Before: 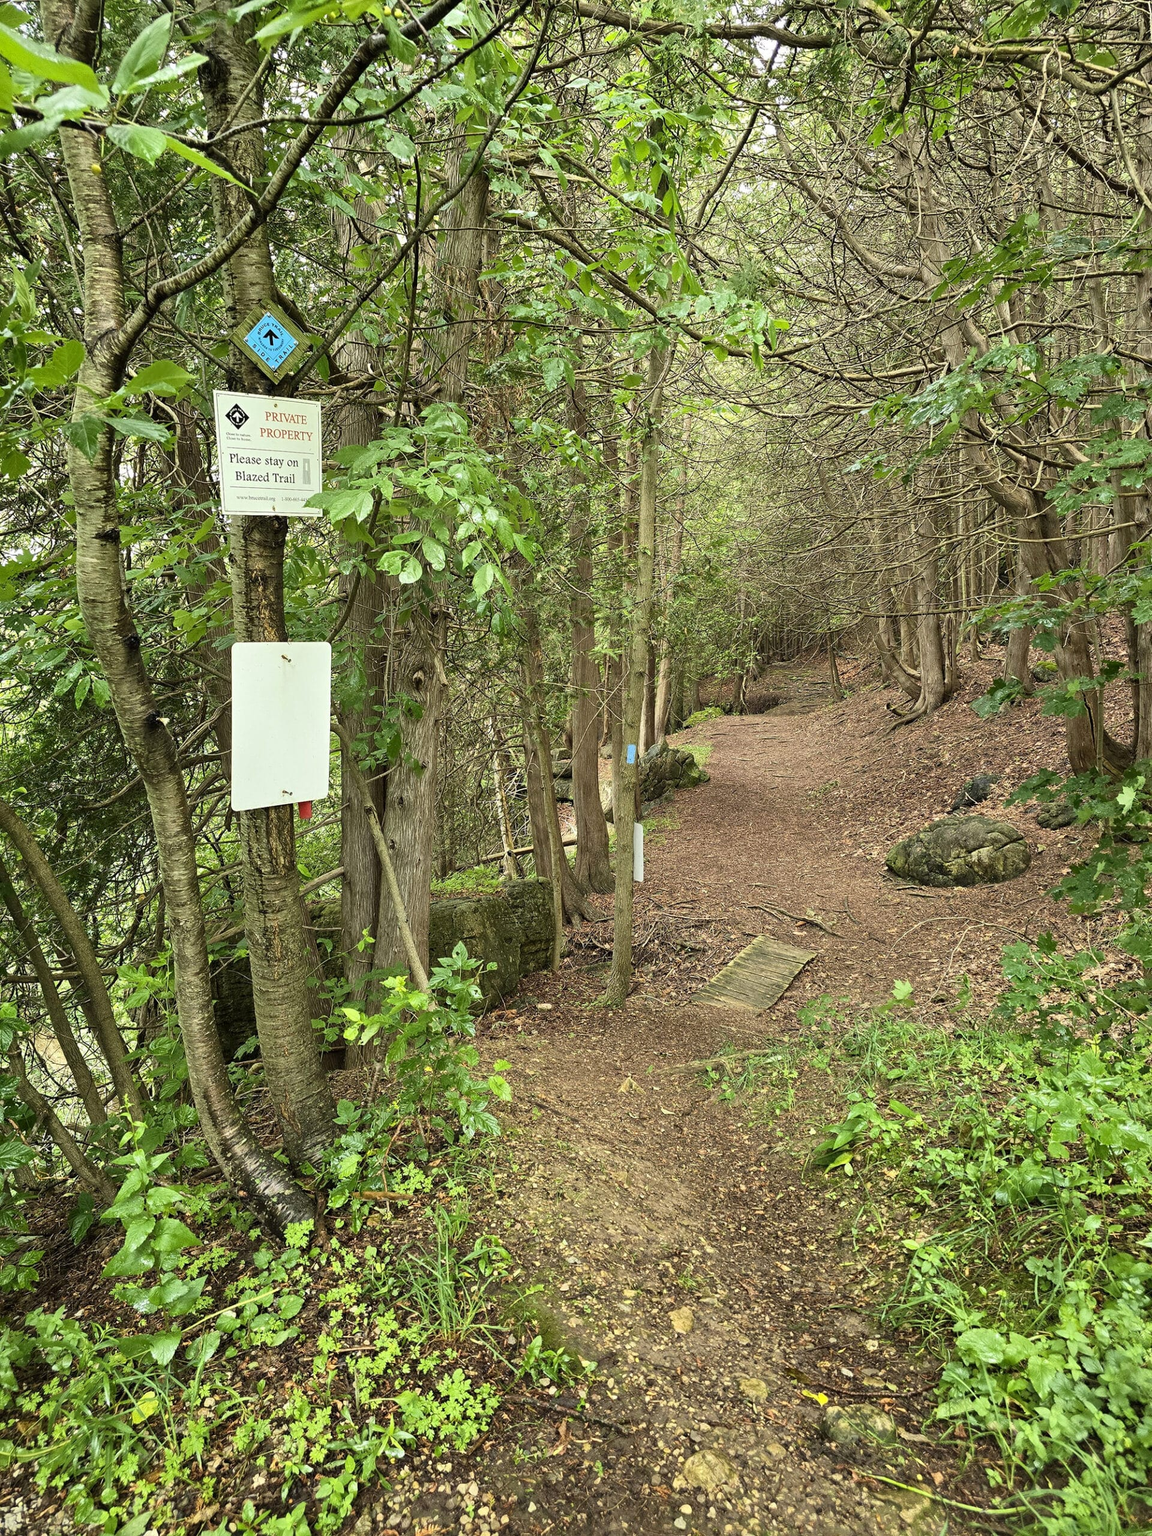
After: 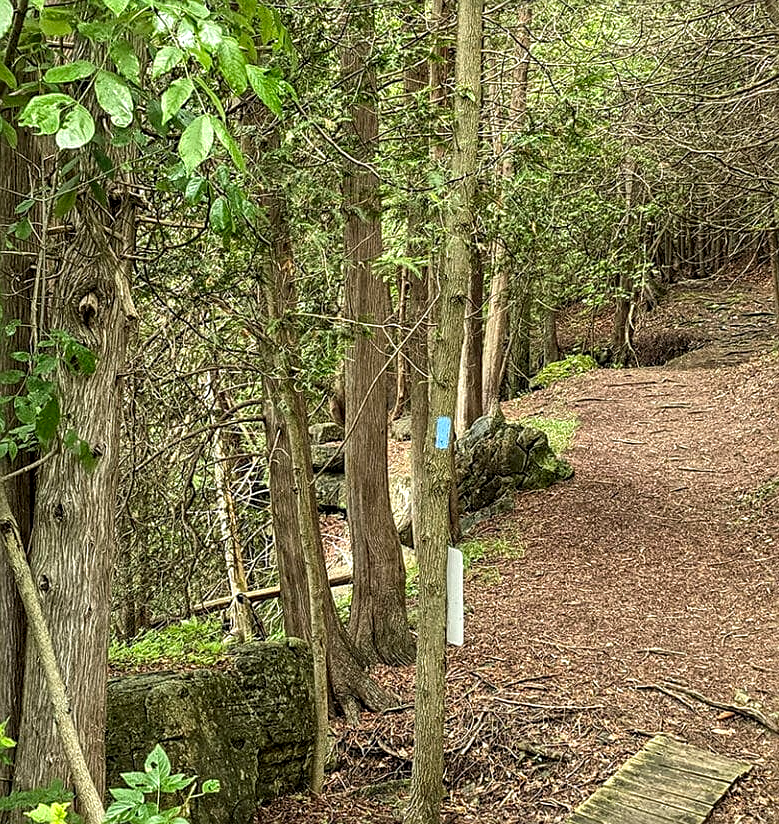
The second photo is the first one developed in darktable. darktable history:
crop: left 31.726%, top 32.212%, right 27.7%, bottom 35.564%
local contrast: detail 150%
color zones: curves: ch1 [(0, 0.708) (0.088, 0.648) (0.245, 0.187) (0.429, 0.326) (0.571, 0.498) (0.714, 0.5) (0.857, 0.5) (1, 0.708)], mix -91.62%
sharpen: on, module defaults
